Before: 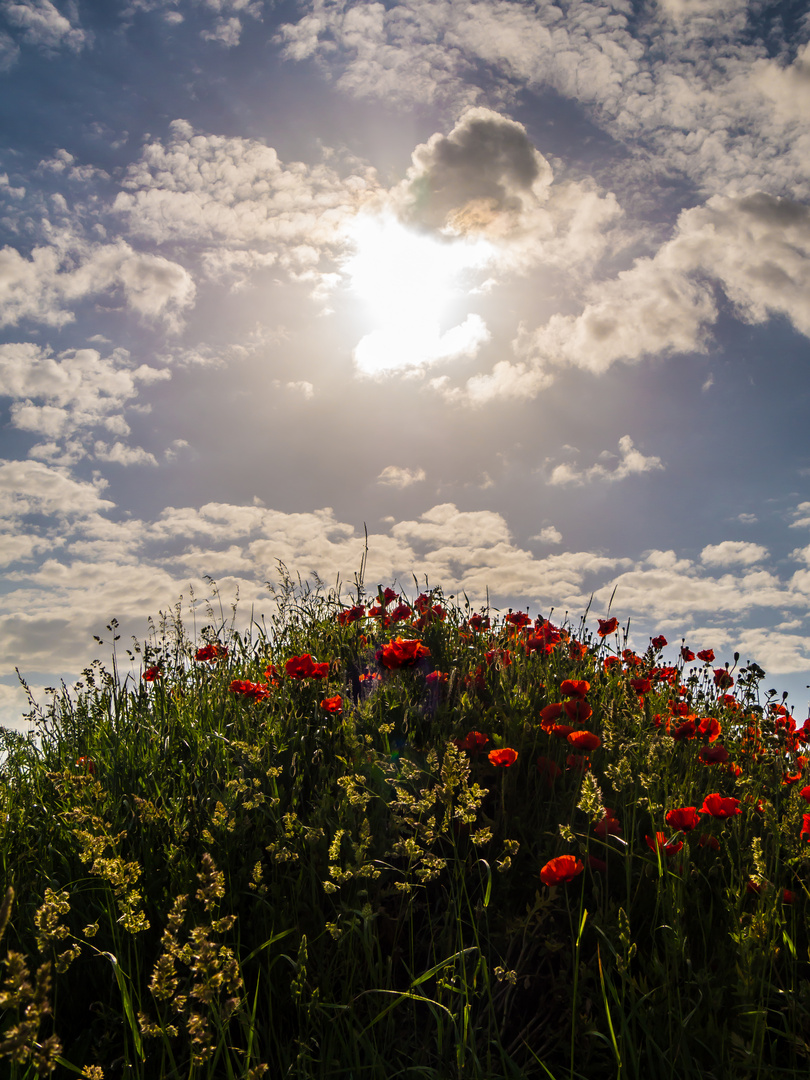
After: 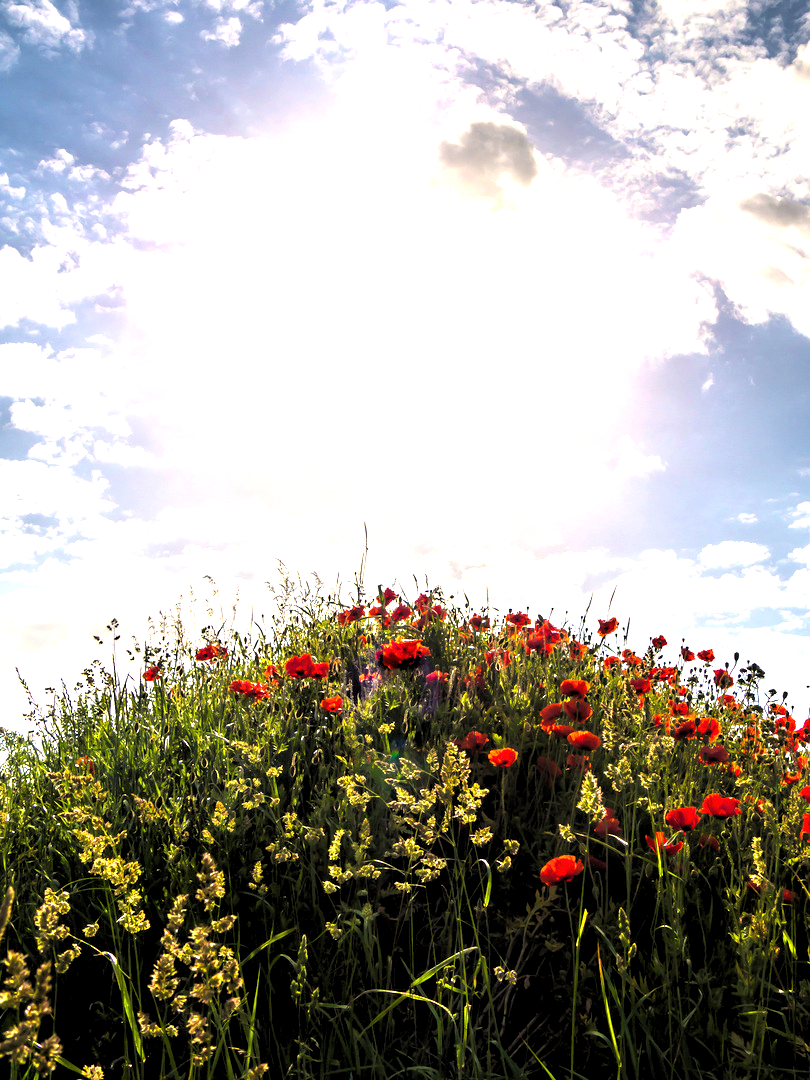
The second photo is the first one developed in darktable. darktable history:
exposure: black level correction 0, exposure 1.388 EV, compensate exposure bias true, compensate highlight preservation false
rgb levels: levels [[0.01, 0.419, 0.839], [0, 0.5, 1], [0, 0.5, 1]]
